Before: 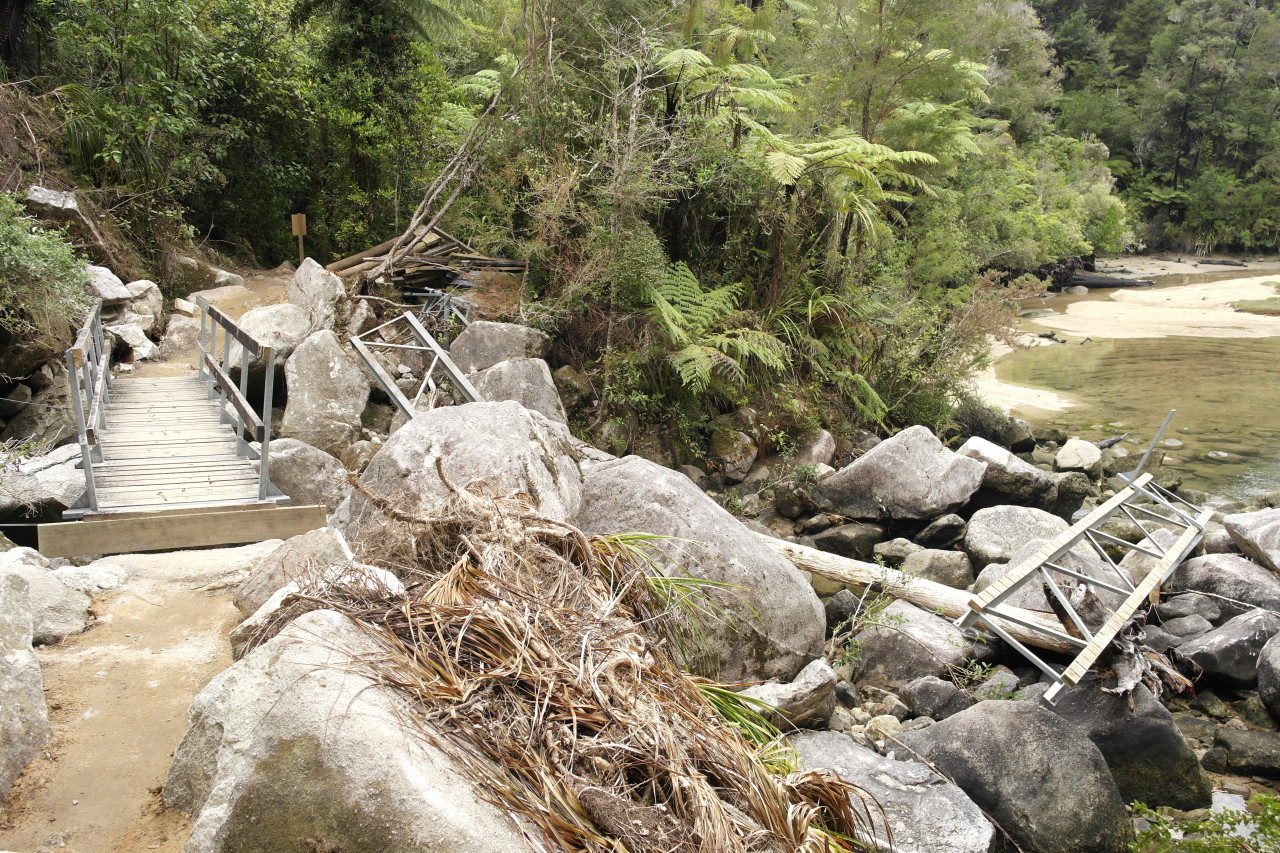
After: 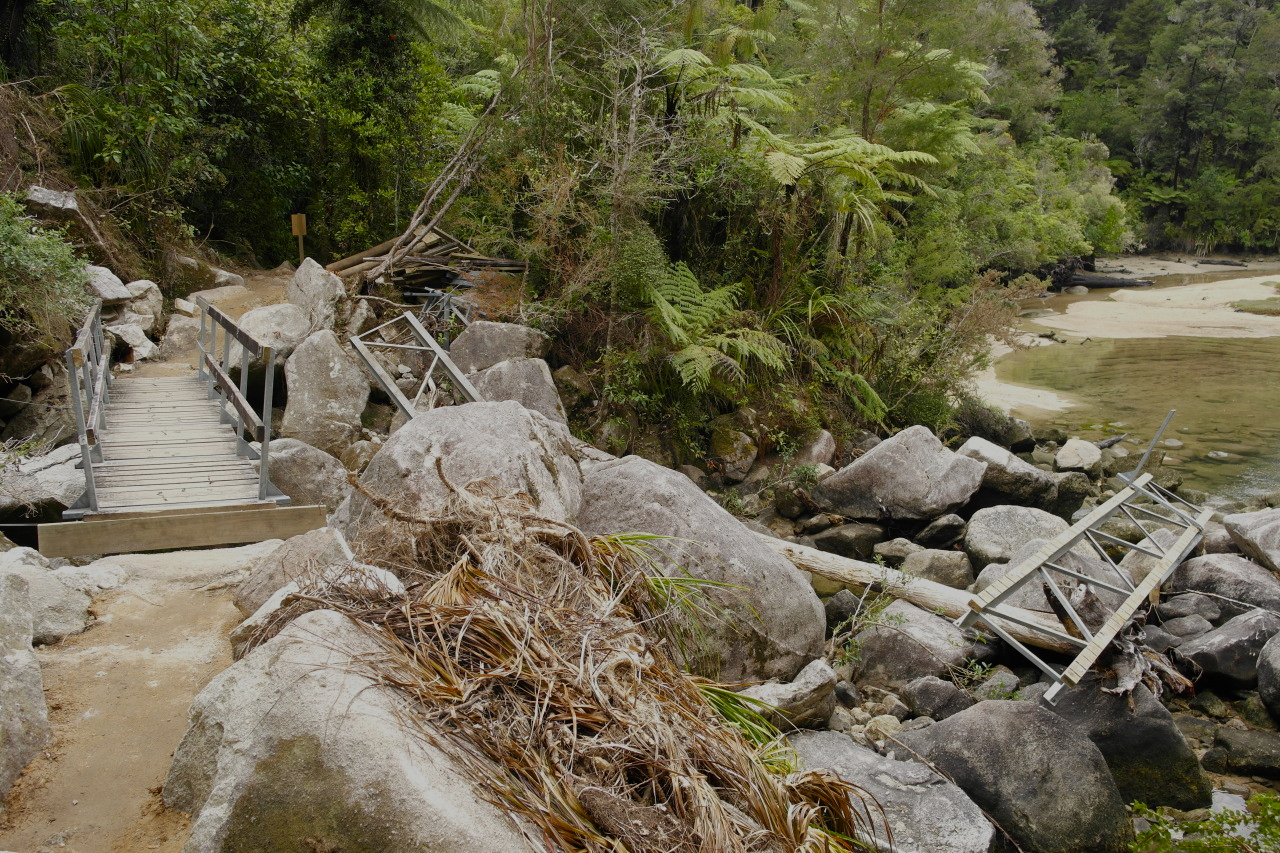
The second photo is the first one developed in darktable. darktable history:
exposure: black level correction 0, exposure -0.868 EV, compensate highlight preservation false
color balance rgb: perceptual saturation grading › global saturation 20%, perceptual saturation grading › highlights -24.738%, perceptual saturation grading › shadows 25.001%
